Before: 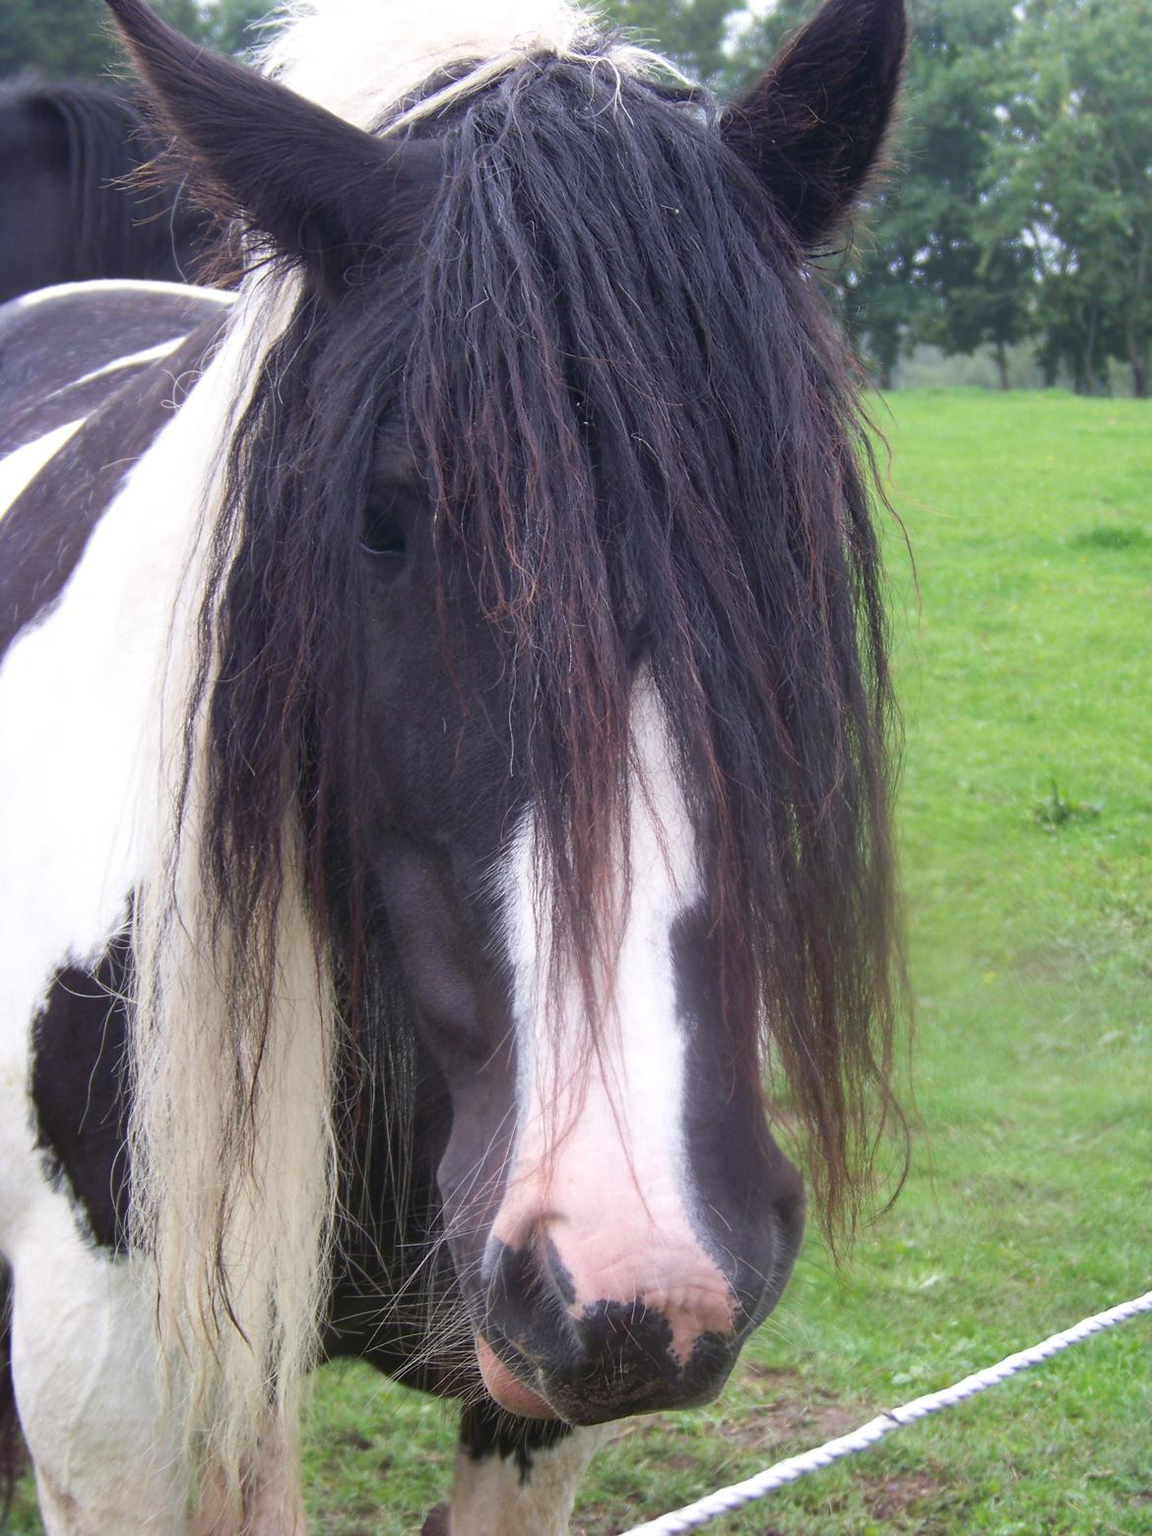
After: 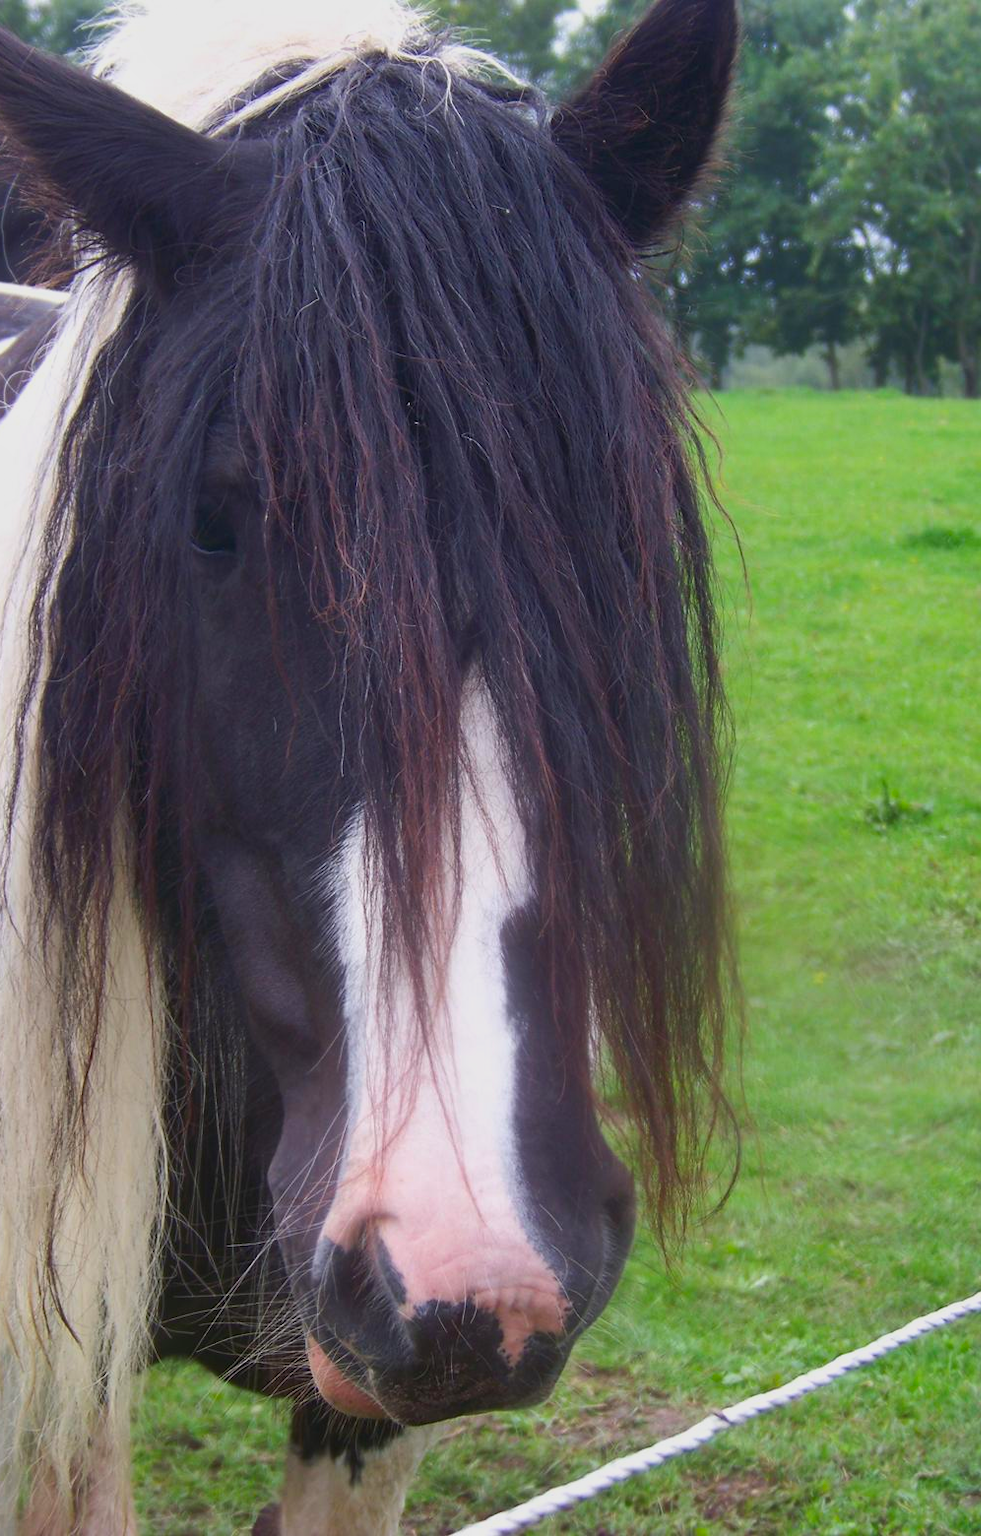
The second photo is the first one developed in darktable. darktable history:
contrast brightness saturation: contrast 0.201, brightness 0.169, saturation 0.219
tone curve: curves: ch0 [(0, 0) (0.91, 0.76) (0.997, 0.913)], color space Lab, independent channels, preserve colors none
exposure: compensate exposure bias true, compensate highlight preservation false
crop and rotate: left 14.764%
tone equalizer: mask exposure compensation -0.505 EV
